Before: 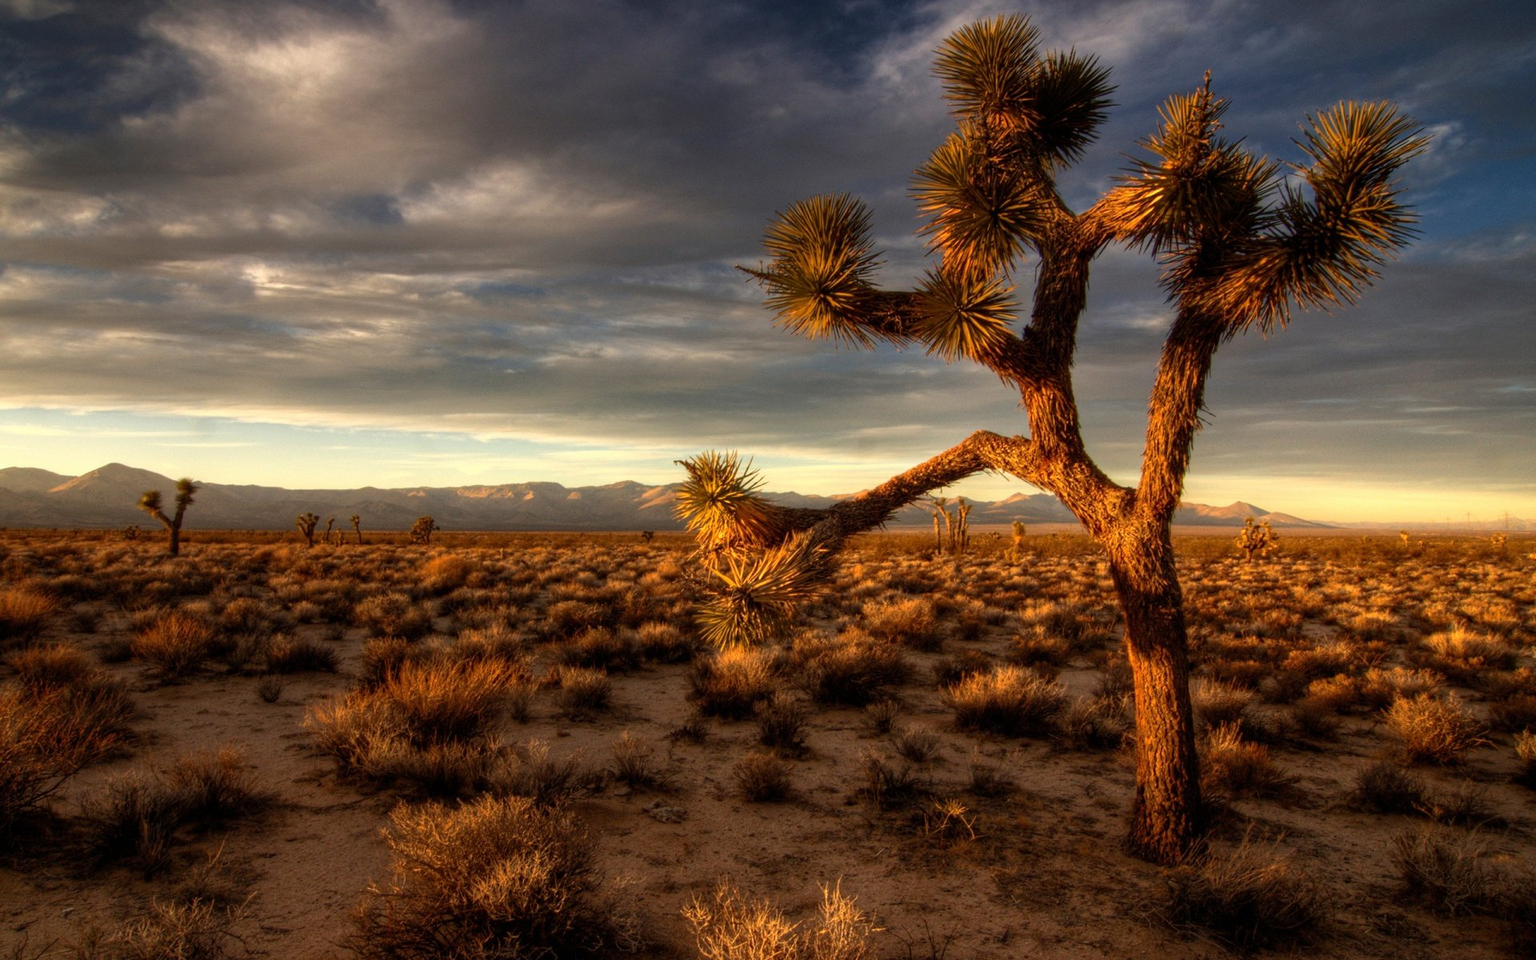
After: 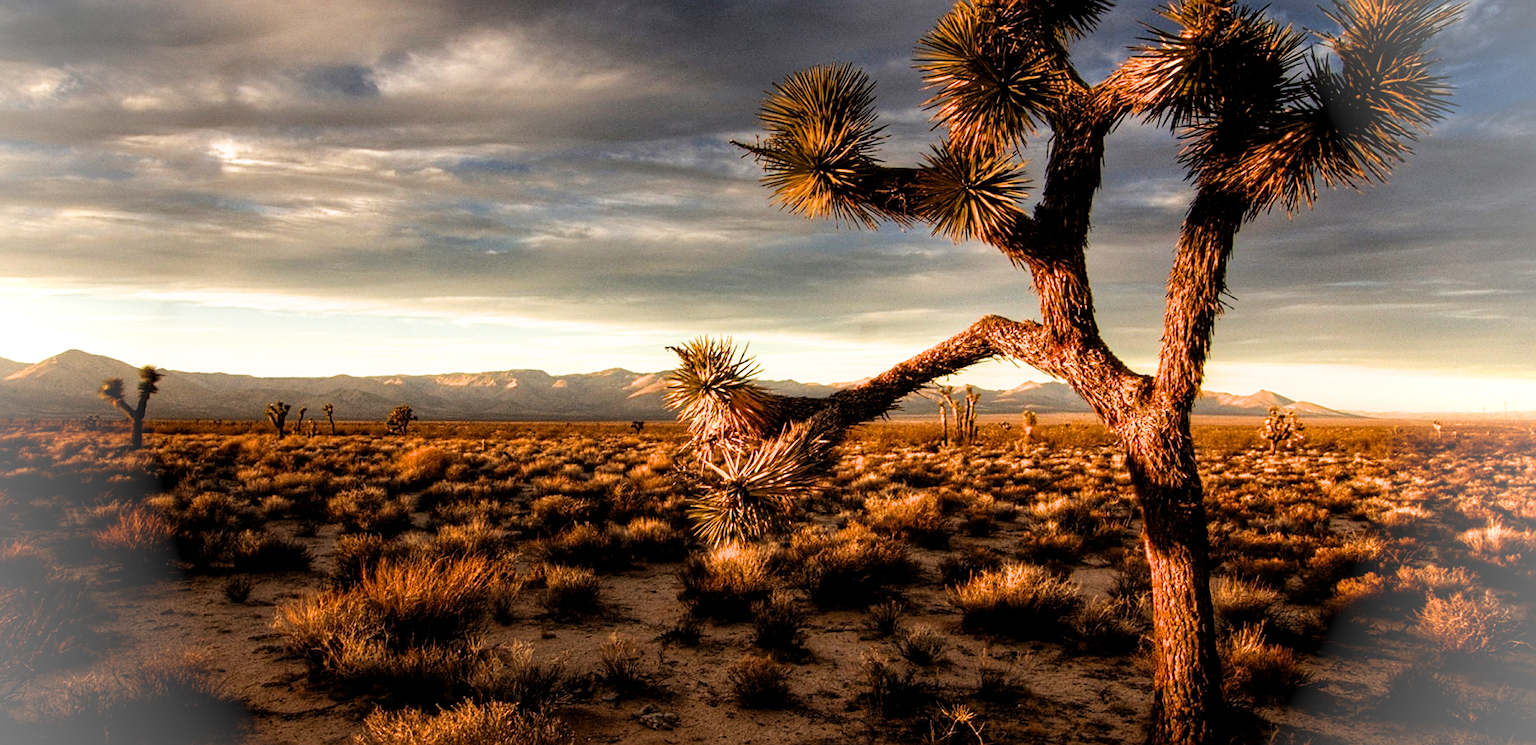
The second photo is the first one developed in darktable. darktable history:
color balance rgb: perceptual saturation grading › global saturation 0.138%, perceptual brilliance grading › global brilliance 25.539%
sharpen: on, module defaults
vignetting: brightness 0.311, saturation -0.001, unbound false
filmic rgb: black relative exposure -5.08 EV, white relative exposure 3.5 EV, hardness 3.19, contrast 1.201, highlights saturation mix -49.66%
crop and rotate: left 2.925%, top 13.857%, right 2.456%, bottom 12.667%
